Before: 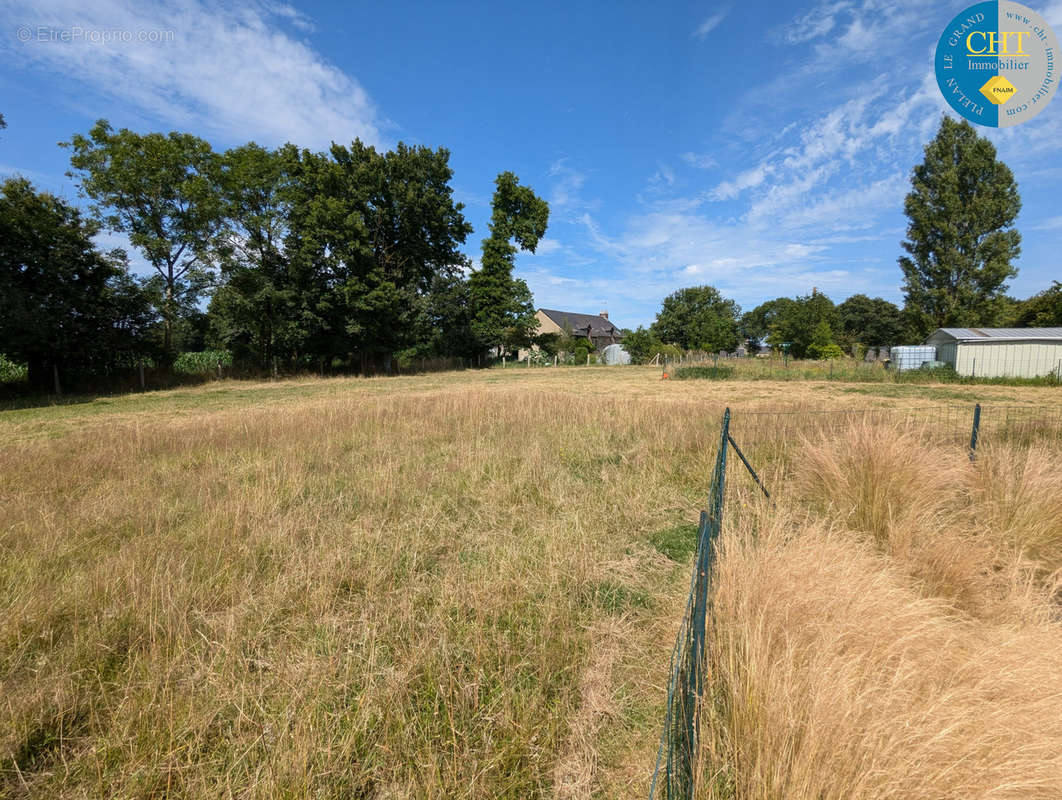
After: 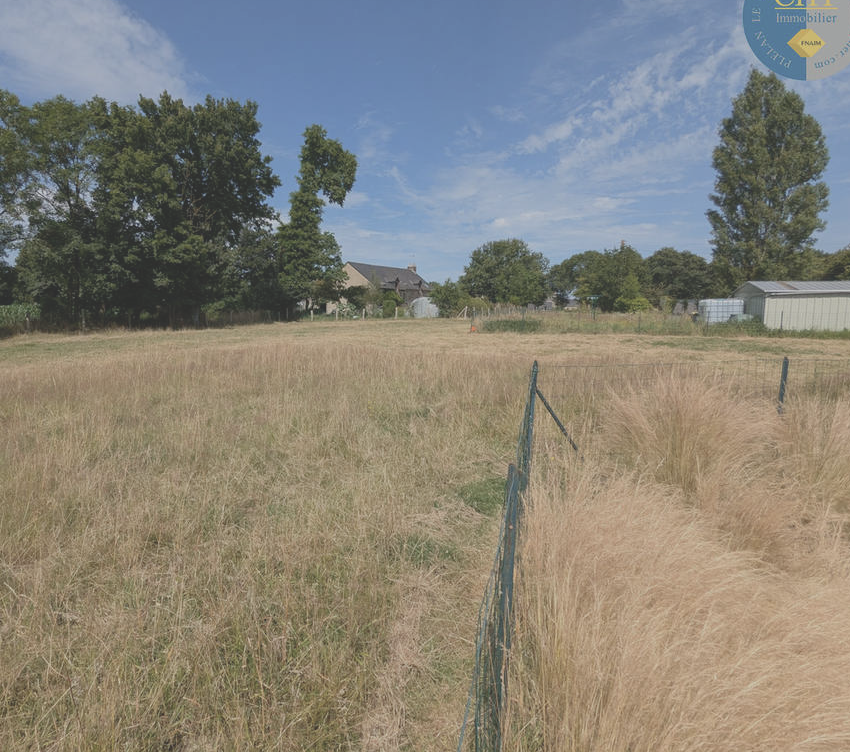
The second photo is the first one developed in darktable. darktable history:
crop and rotate: left 18.149%, top 5.879%, right 1.751%
contrast brightness saturation: contrast -0.265, saturation -0.449
local contrast: highlights 70%, shadows 66%, detail 82%, midtone range 0.324
